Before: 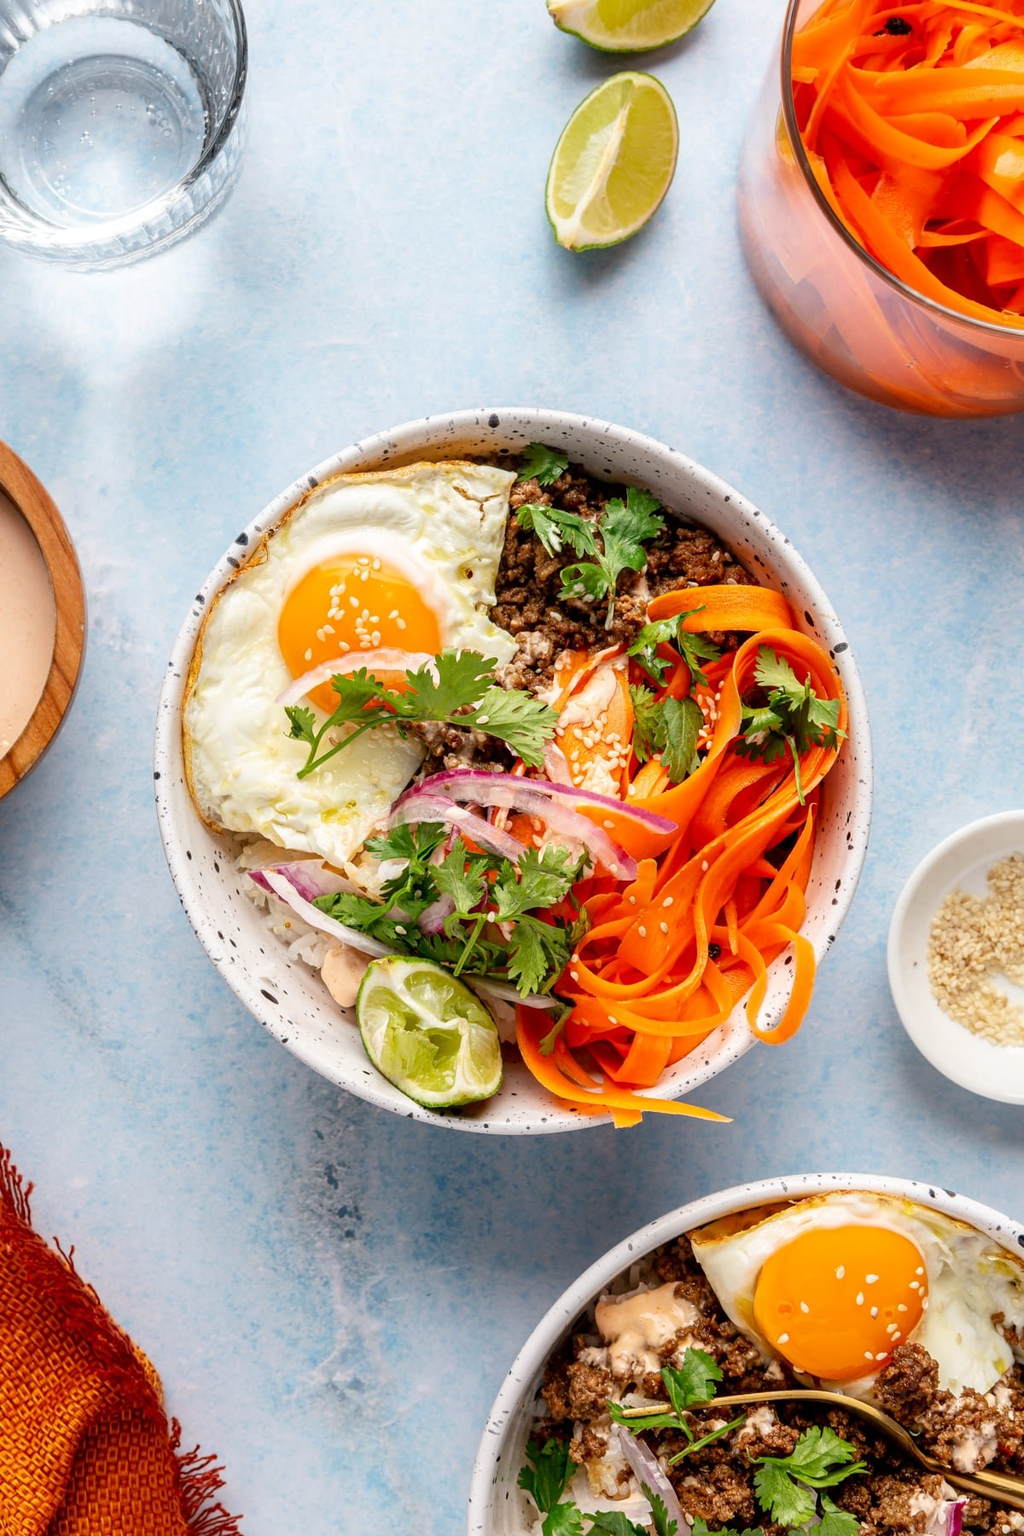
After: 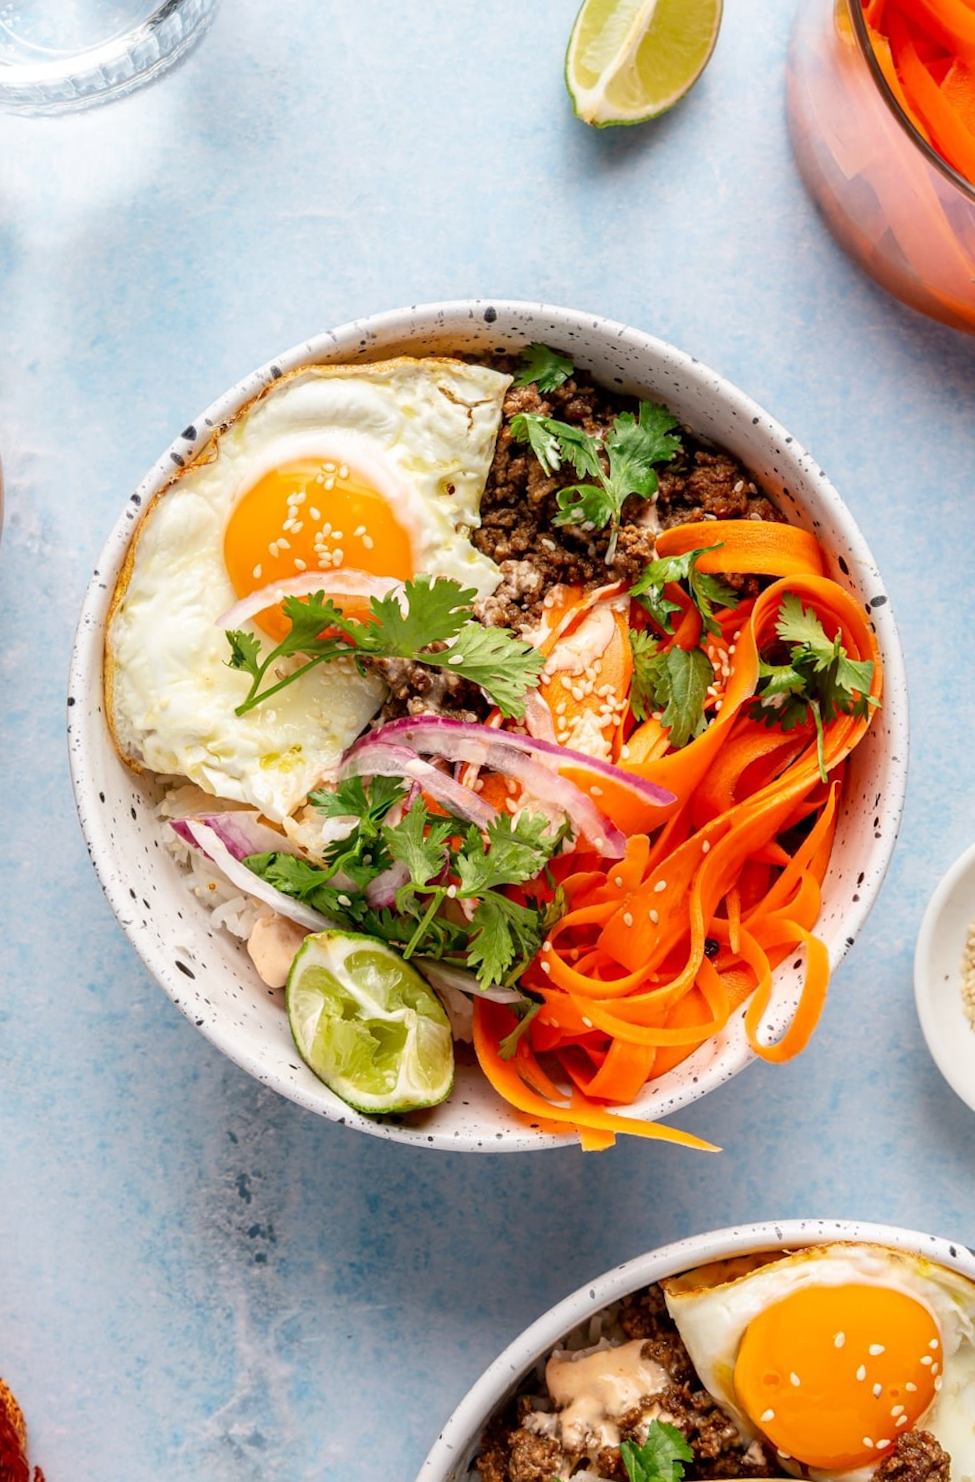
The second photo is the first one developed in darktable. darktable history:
crop and rotate: angle -3.27°, left 5.211%, top 5.211%, right 4.607%, bottom 4.607%
rotate and perspective: rotation 0.226°, lens shift (vertical) -0.042, crop left 0.023, crop right 0.982, crop top 0.006, crop bottom 0.994
